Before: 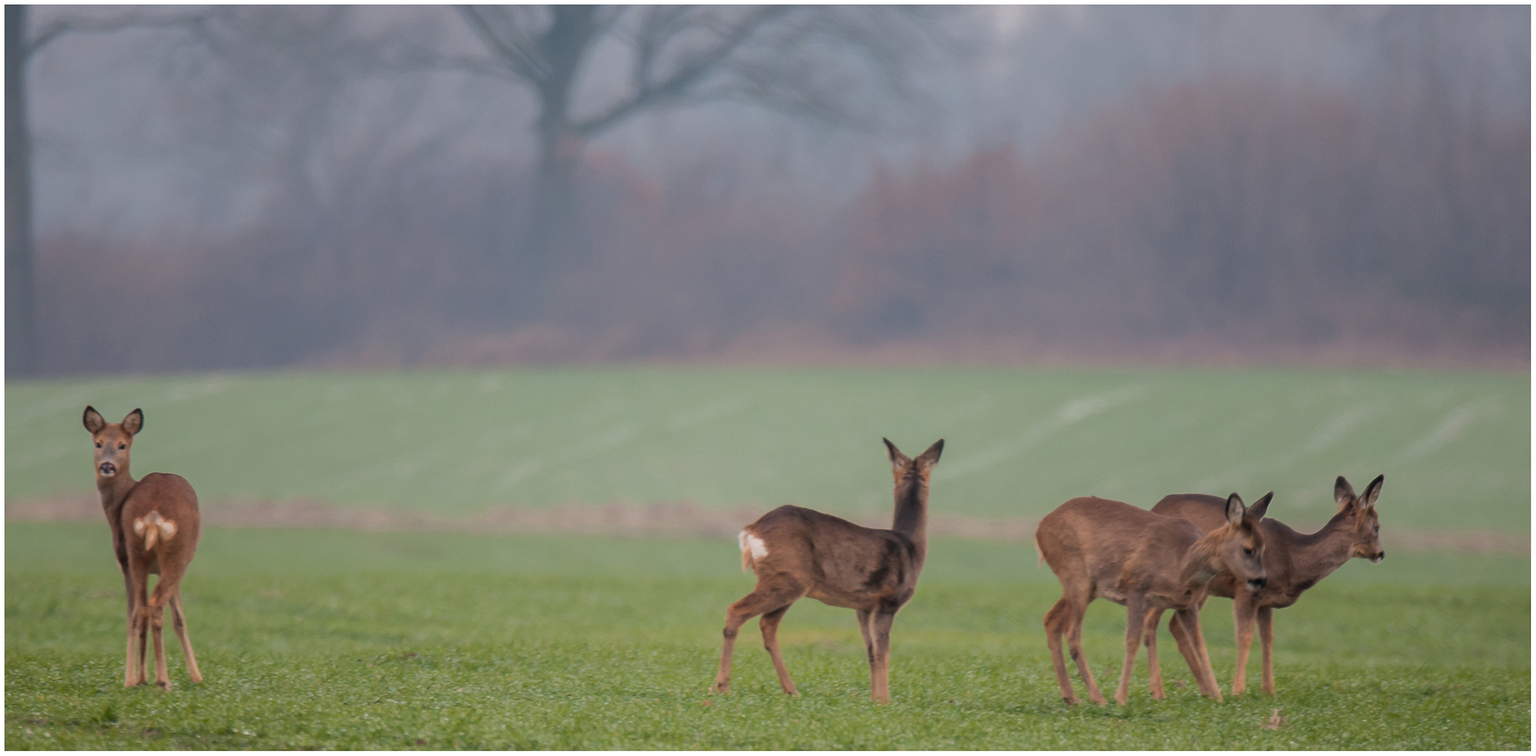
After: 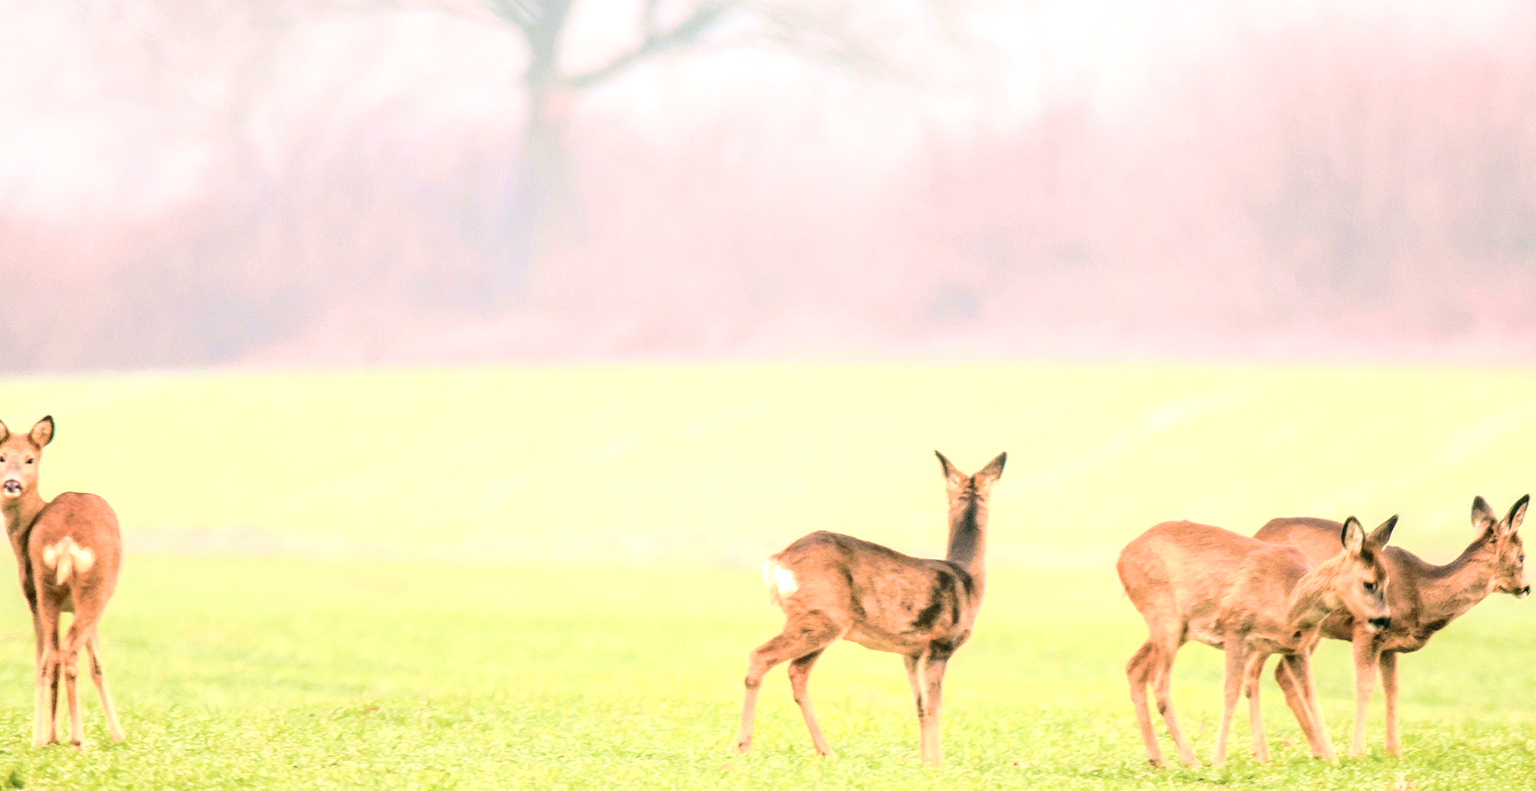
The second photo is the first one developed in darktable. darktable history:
local contrast: detail 130%
color correction: highlights a* 4.02, highlights b* 4.94, shadows a* -7.07, shadows b* 4.84
crop: left 6.376%, top 7.951%, right 9.533%, bottom 4.083%
exposure: black level correction 0.001, exposure 1.731 EV, compensate highlight preservation false
velvia: strength 56.34%
tone curve: curves: ch0 [(0, 0.026) (0.184, 0.172) (0.391, 0.468) (0.446, 0.56) (0.605, 0.758) (0.831, 0.931) (0.992, 1)]; ch1 [(0, 0) (0.437, 0.447) (0.501, 0.502) (0.538, 0.539) (0.574, 0.589) (0.617, 0.64) (0.699, 0.749) (0.859, 0.919) (1, 1)]; ch2 [(0, 0) (0.33, 0.301) (0.421, 0.443) (0.447, 0.482) (0.499, 0.509) (0.538, 0.564) (0.585, 0.615) (0.664, 0.664) (1, 1)], color space Lab, independent channels, preserve colors none
